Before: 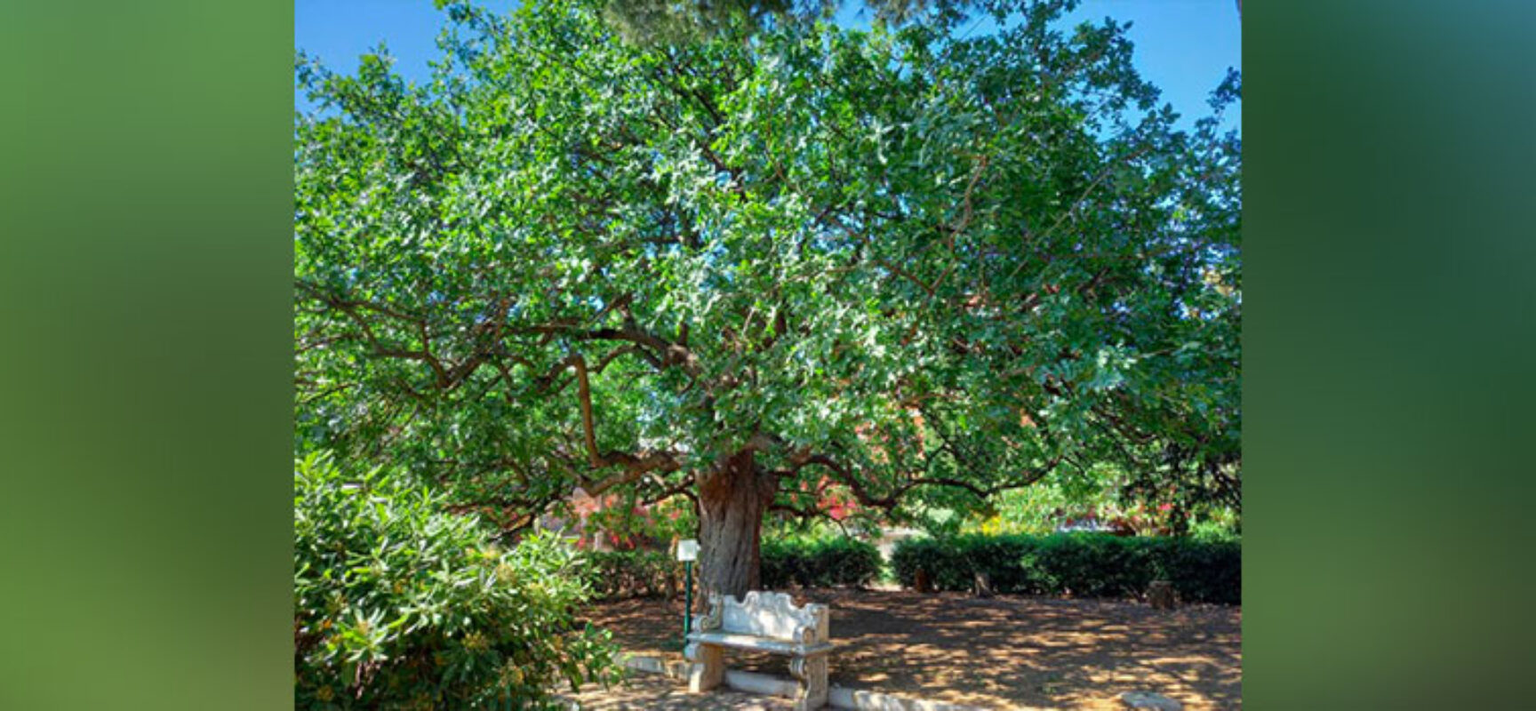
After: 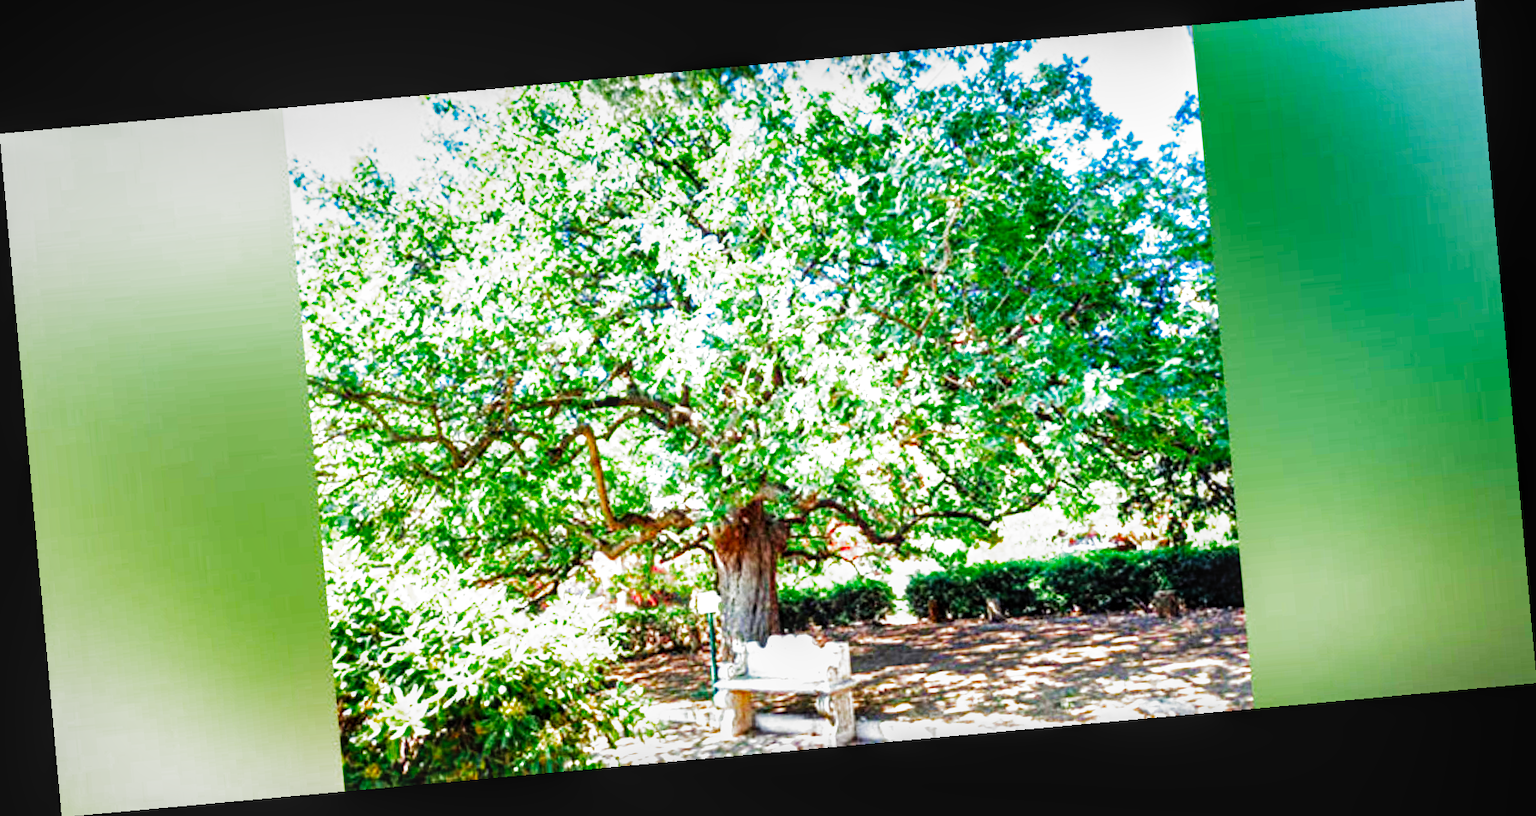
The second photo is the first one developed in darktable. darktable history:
local contrast: on, module defaults
filmic rgb: black relative exposure -6.43 EV, white relative exposure 2.43 EV, threshold 3 EV, hardness 5.27, latitude 0.1%, contrast 1.425, highlights saturation mix 2%, preserve chrominance no, color science v5 (2021), contrast in shadows safe, contrast in highlights safe, enable highlight reconstruction true
rotate and perspective: rotation -5.2°, automatic cropping off
color balance: lift [1, 1, 0.999, 1.001], gamma [1, 1.003, 1.005, 0.995], gain [1, 0.992, 0.988, 1.012], contrast 5%, output saturation 110%
exposure: black level correction 0, exposure 1.9 EV, compensate highlight preservation false
